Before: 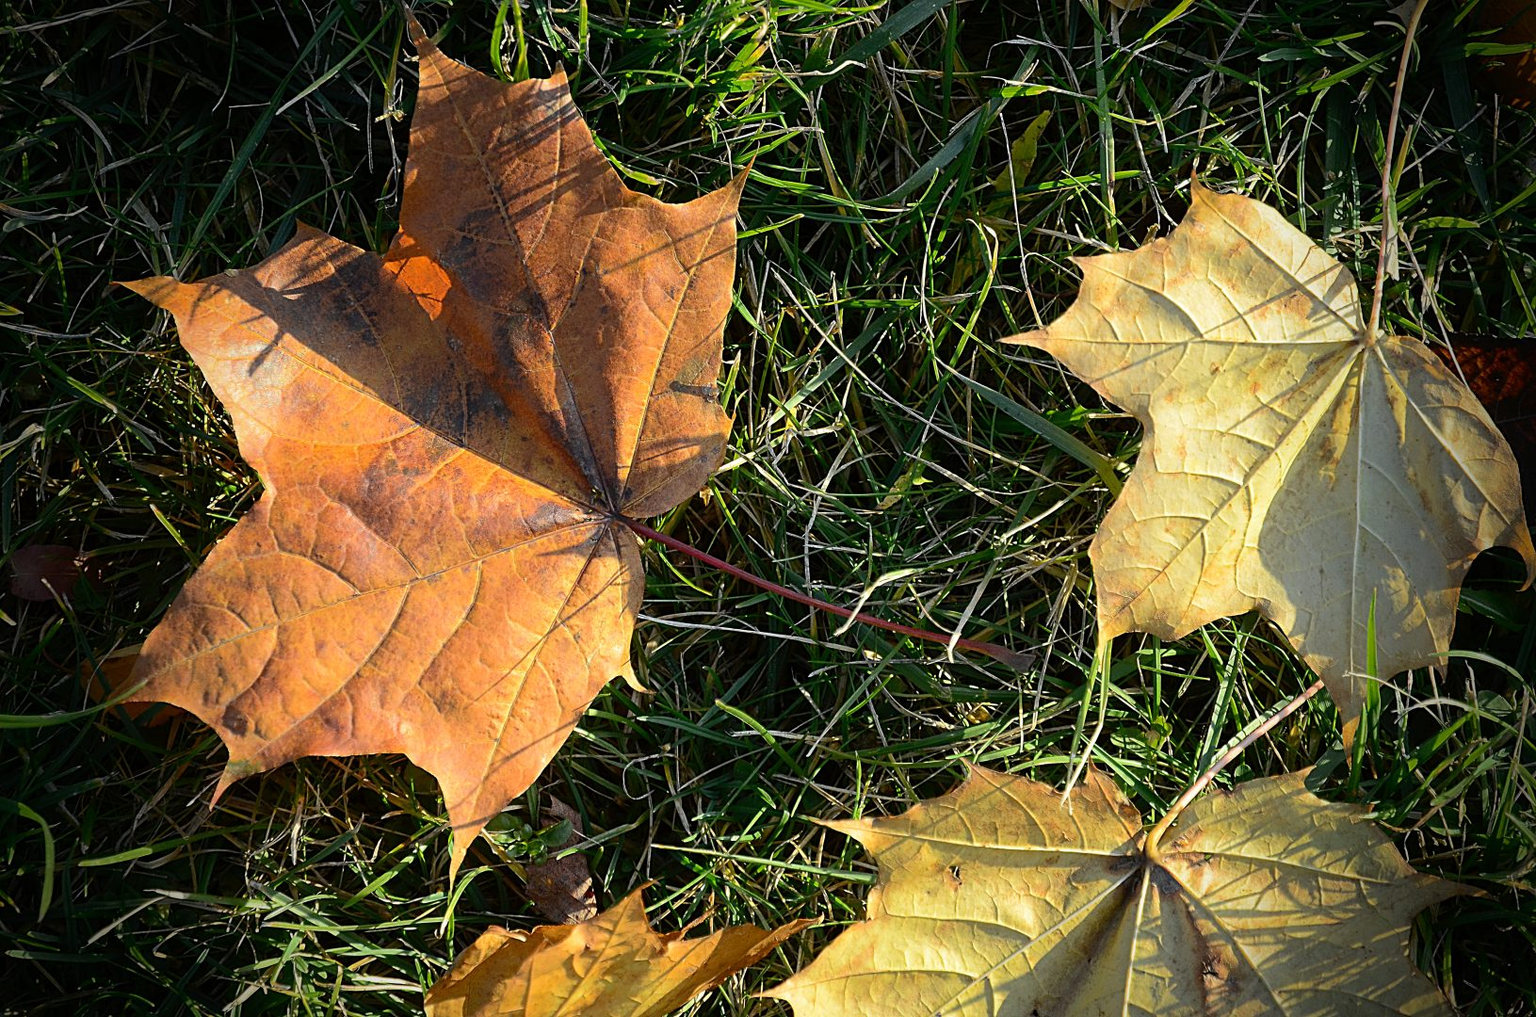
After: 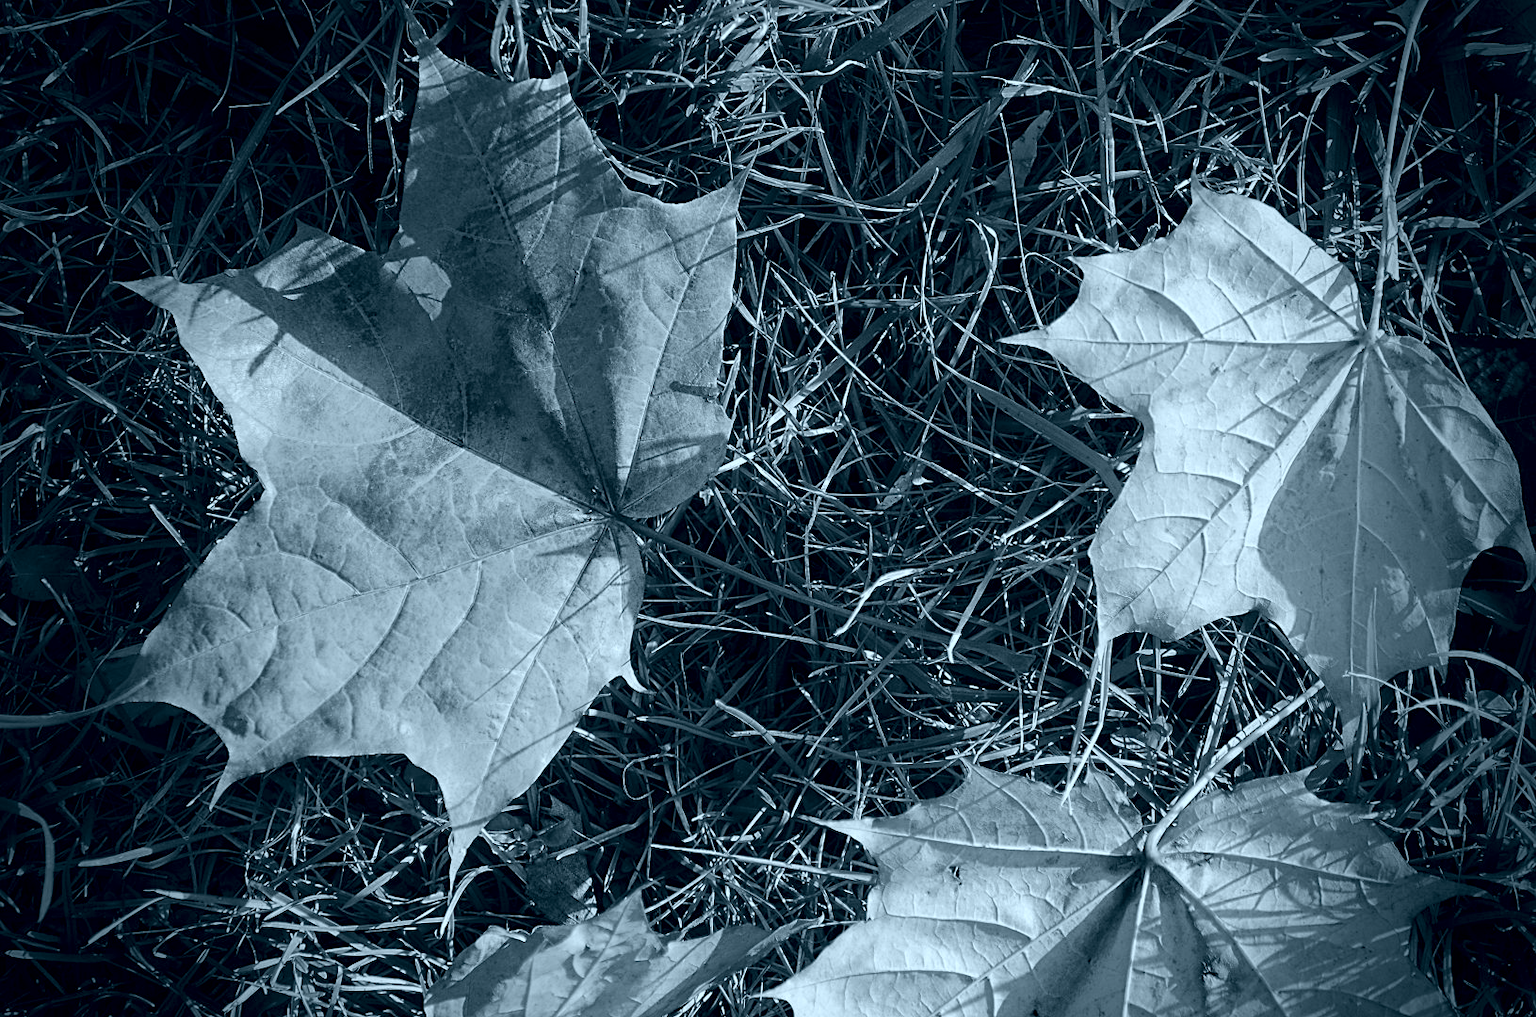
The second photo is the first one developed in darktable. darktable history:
colorize: hue 194.4°, saturation 29%, source mix 61.75%, lightness 3.98%, version 1
exposure: exposure 2.04 EV, compensate highlight preservation false
